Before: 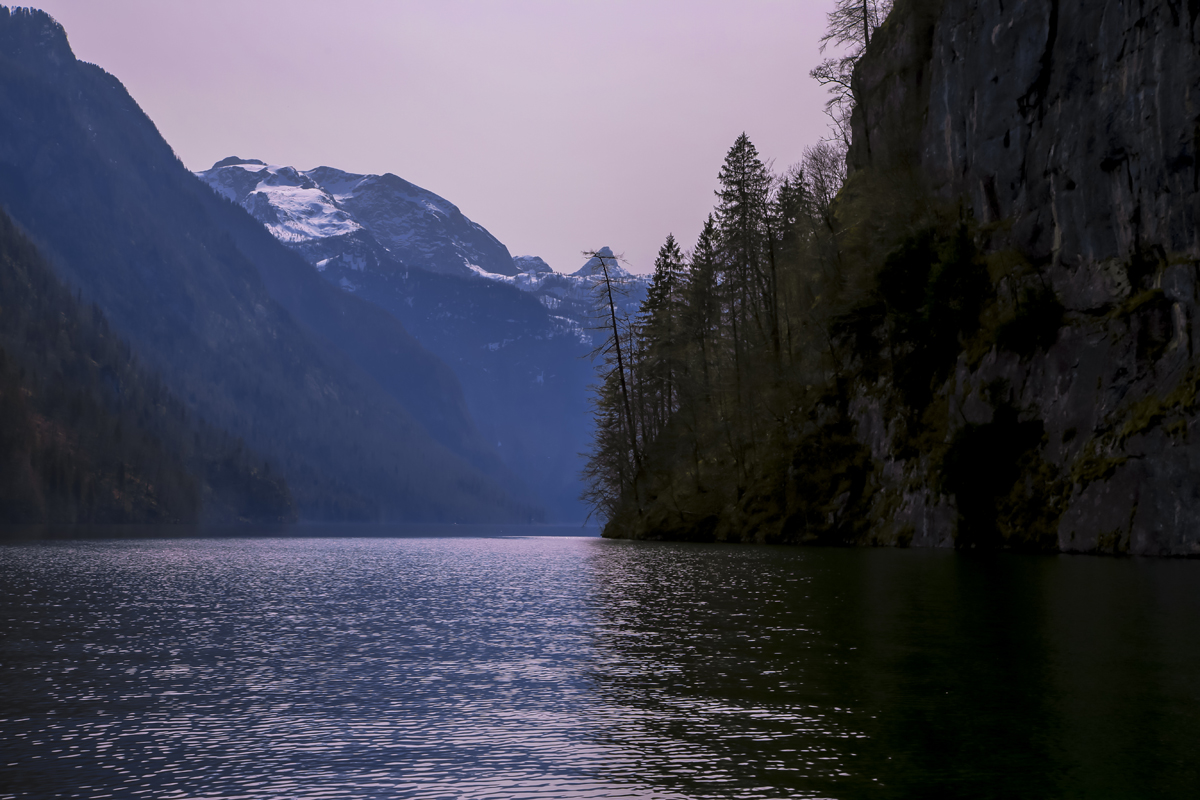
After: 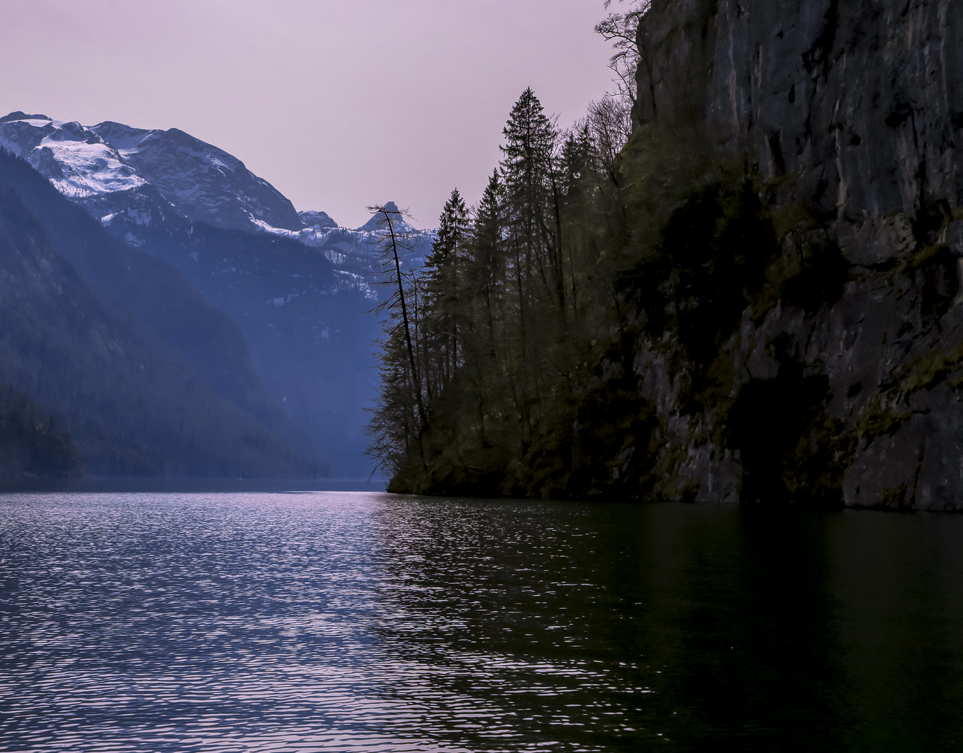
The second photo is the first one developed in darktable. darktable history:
crop and rotate: left 17.959%, top 5.771%, right 1.742%
local contrast: detail 130%
